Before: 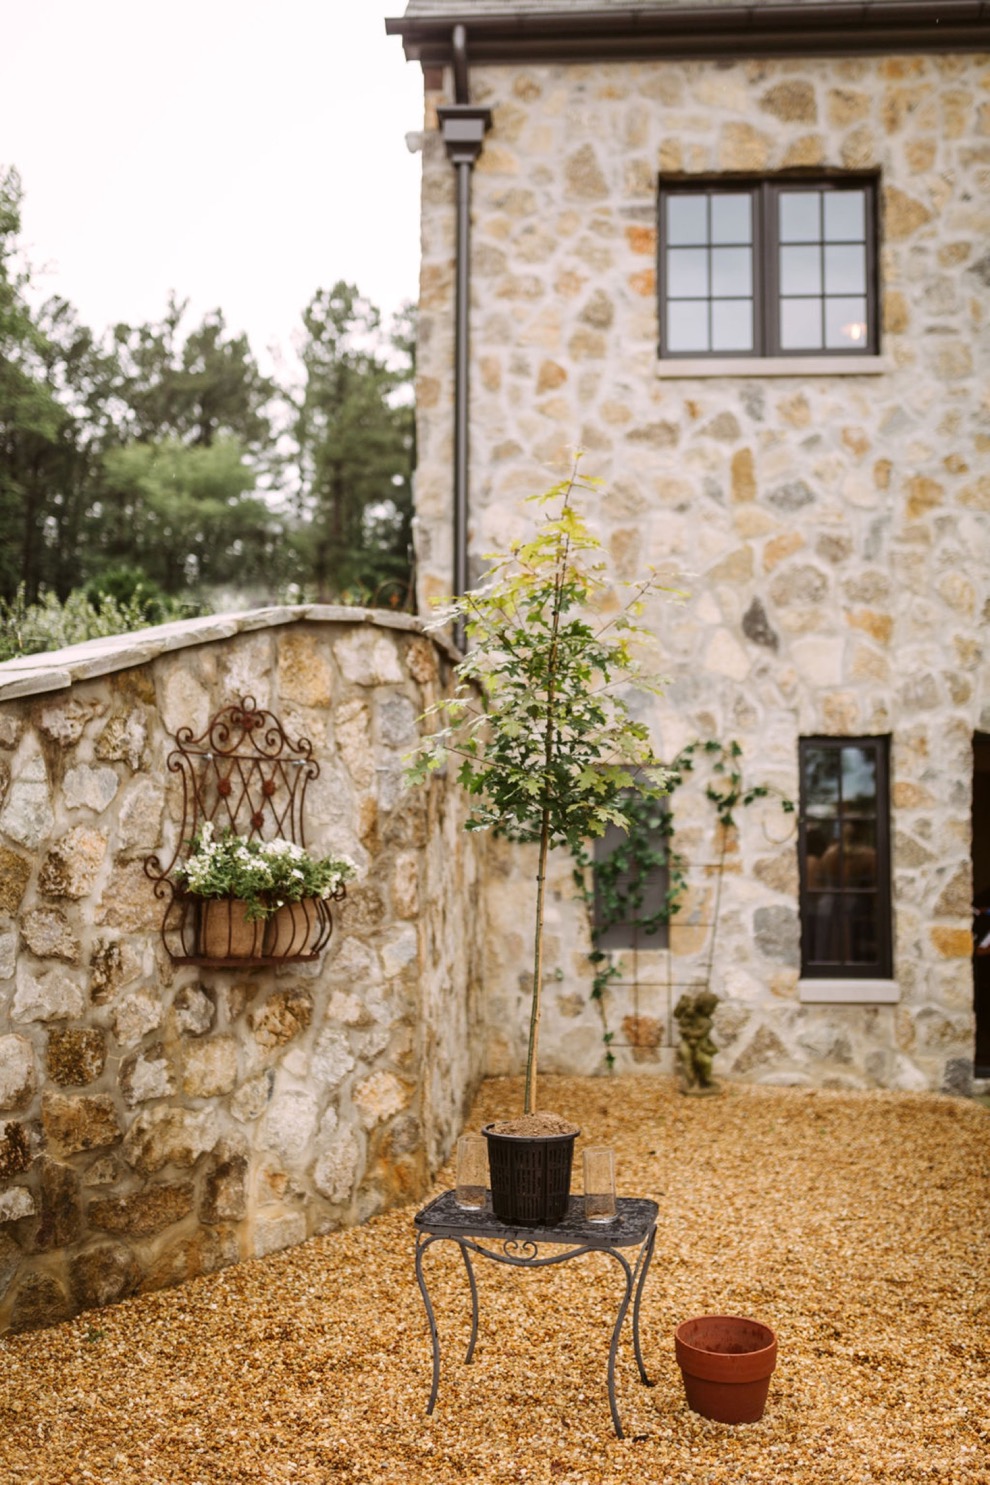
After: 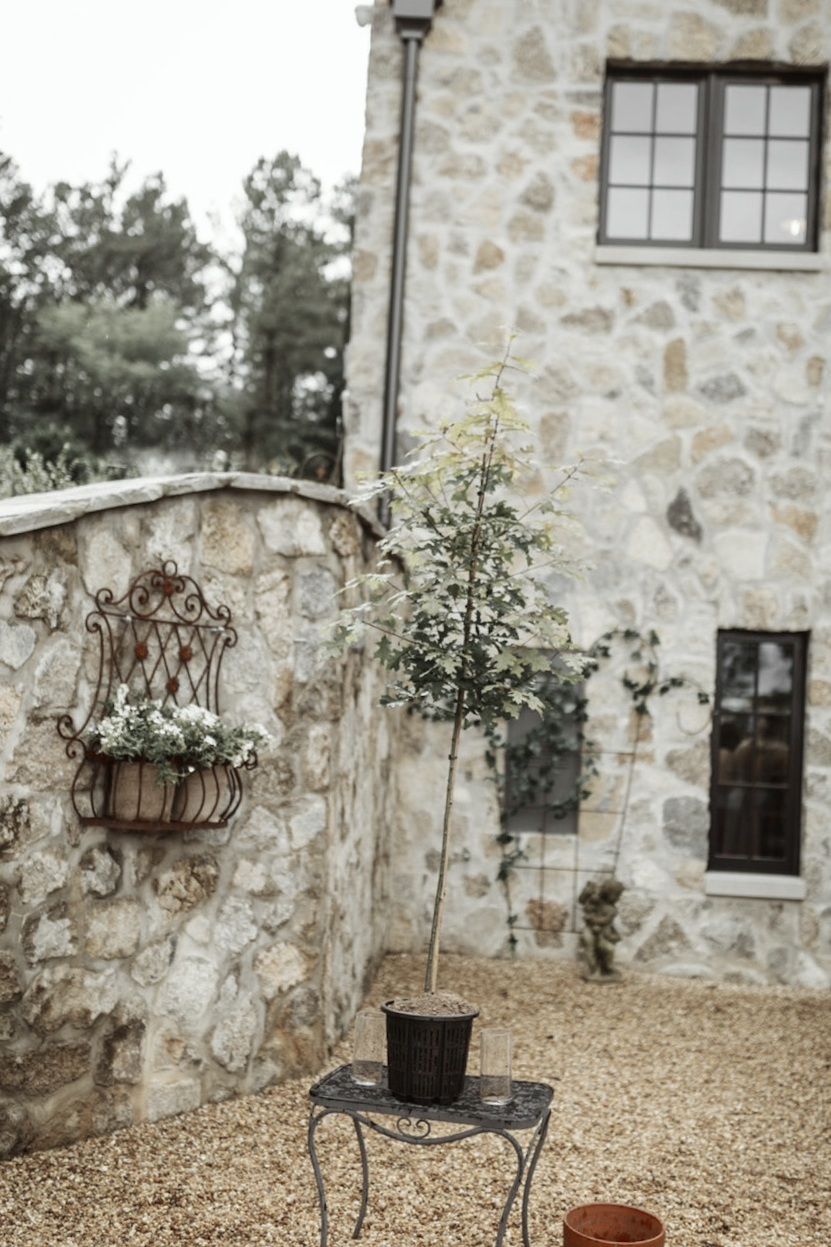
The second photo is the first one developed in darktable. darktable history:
color correction: highlights a* -8.58, highlights b* 3.53
color zones: curves: ch1 [(0, 0.831) (0.08, 0.771) (0.157, 0.268) (0.241, 0.207) (0.562, -0.005) (0.714, -0.013) (0.876, 0.01) (1, 0.831)]
crop and rotate: angle -2.92°, left 5.061%, top 5.223%, right 4.628%, bottom 4.438%
